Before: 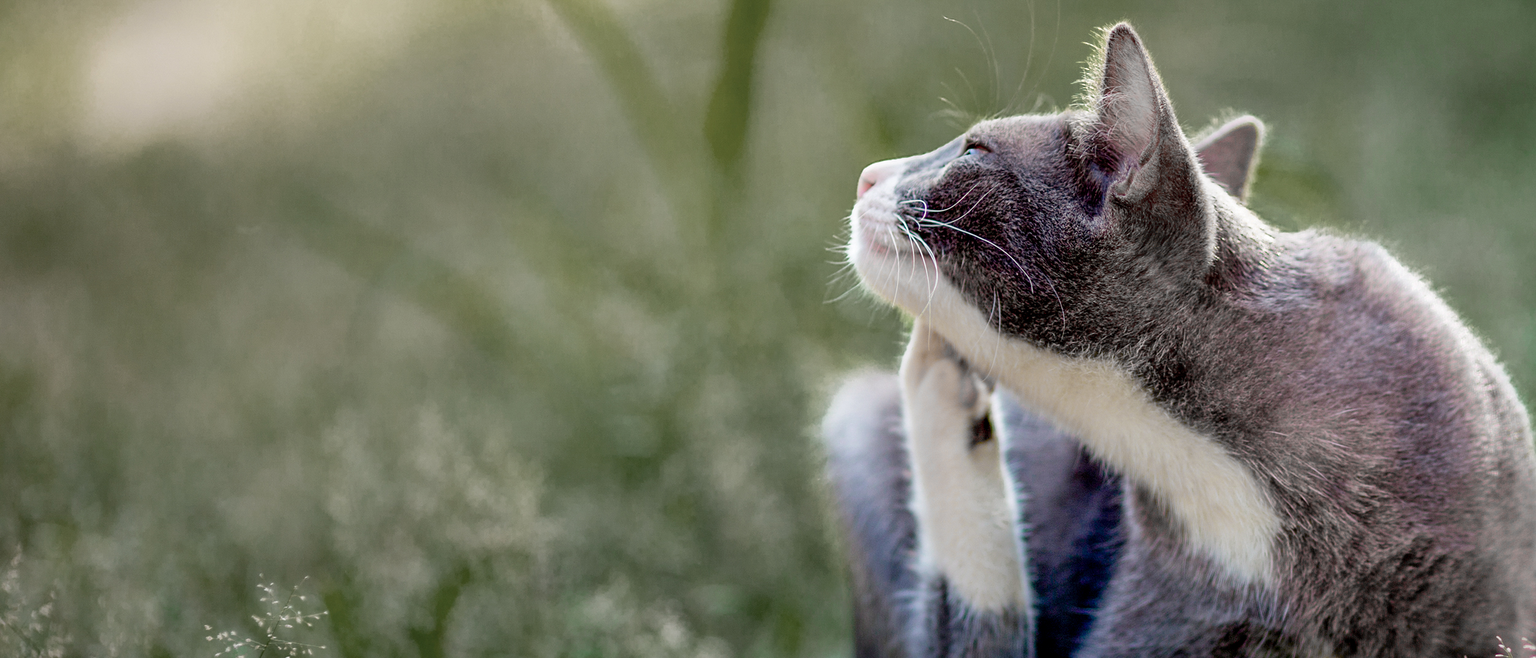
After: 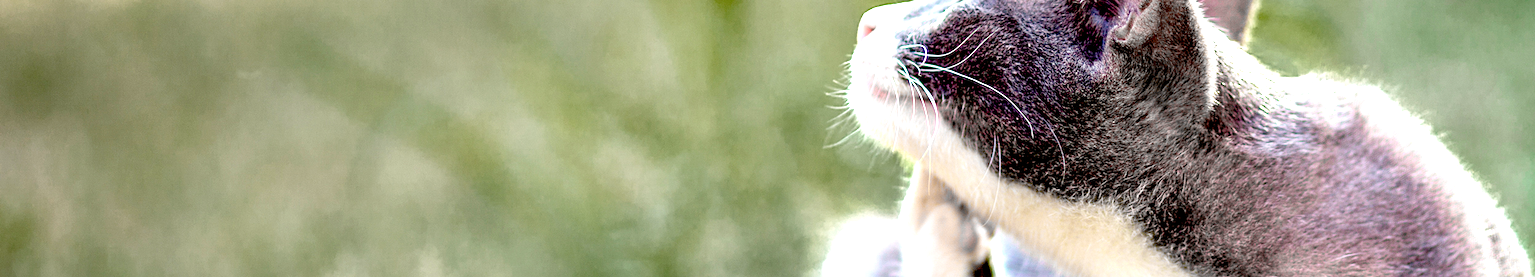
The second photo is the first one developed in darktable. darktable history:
exposure: black level correction 0.011, exposure 1.08 EV, compensate highlight preservation false
color balance rgb: shadows lift › luminance -9.65%, perceptual saturation grading › global saturation 19.264%
crop and rotate: top 23.67%, bottom 34.197%
